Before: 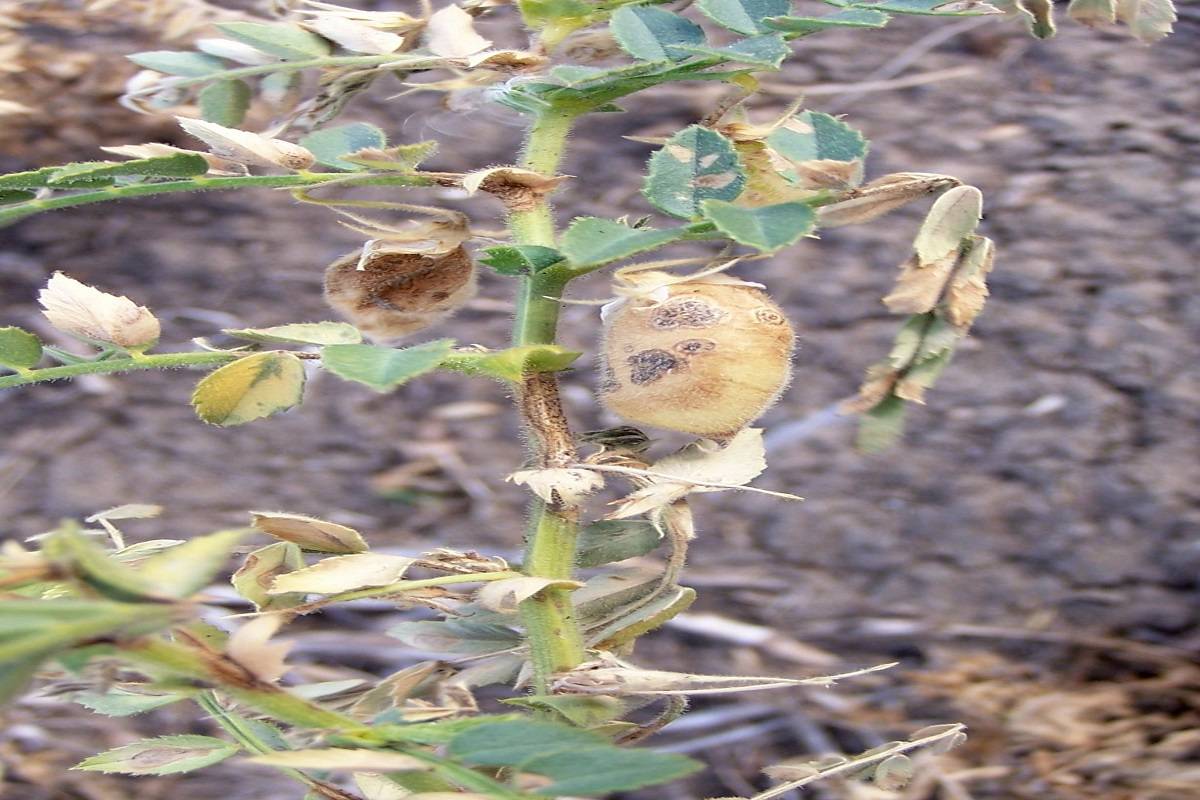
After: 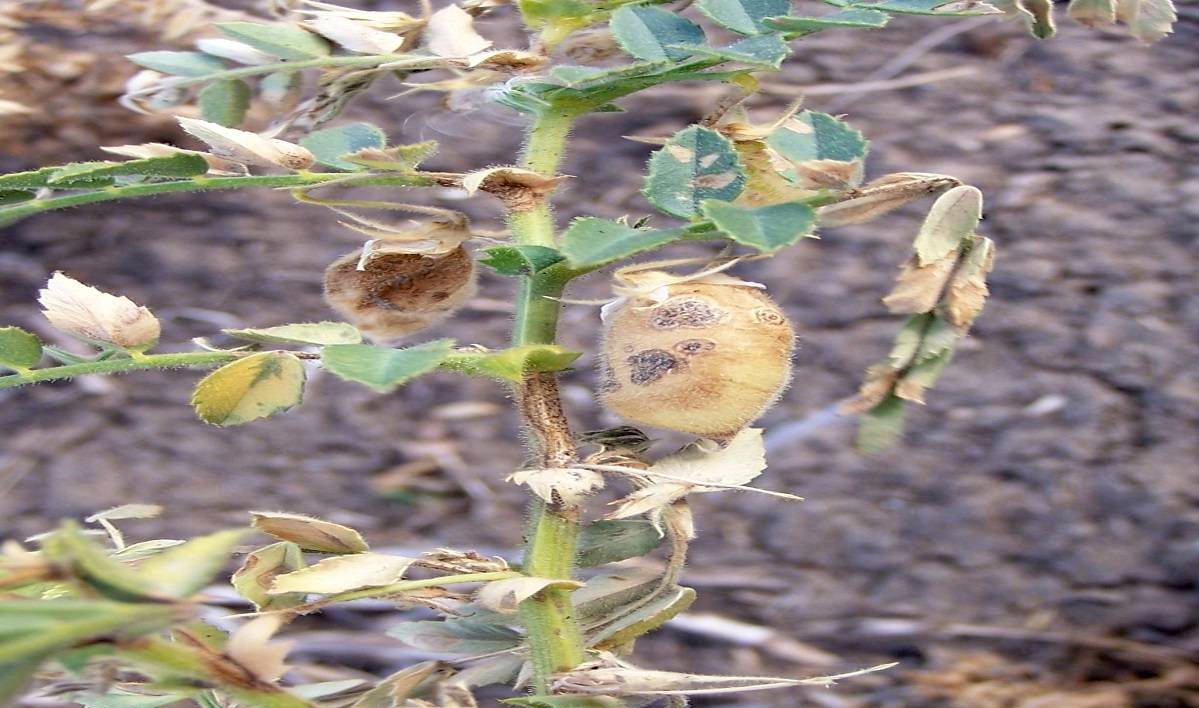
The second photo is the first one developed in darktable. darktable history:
crop and rotate: top 0%, bottom 11.49%
haze removal: strength 0.12, distance 0.25, compatibility mode true, adaptive false
